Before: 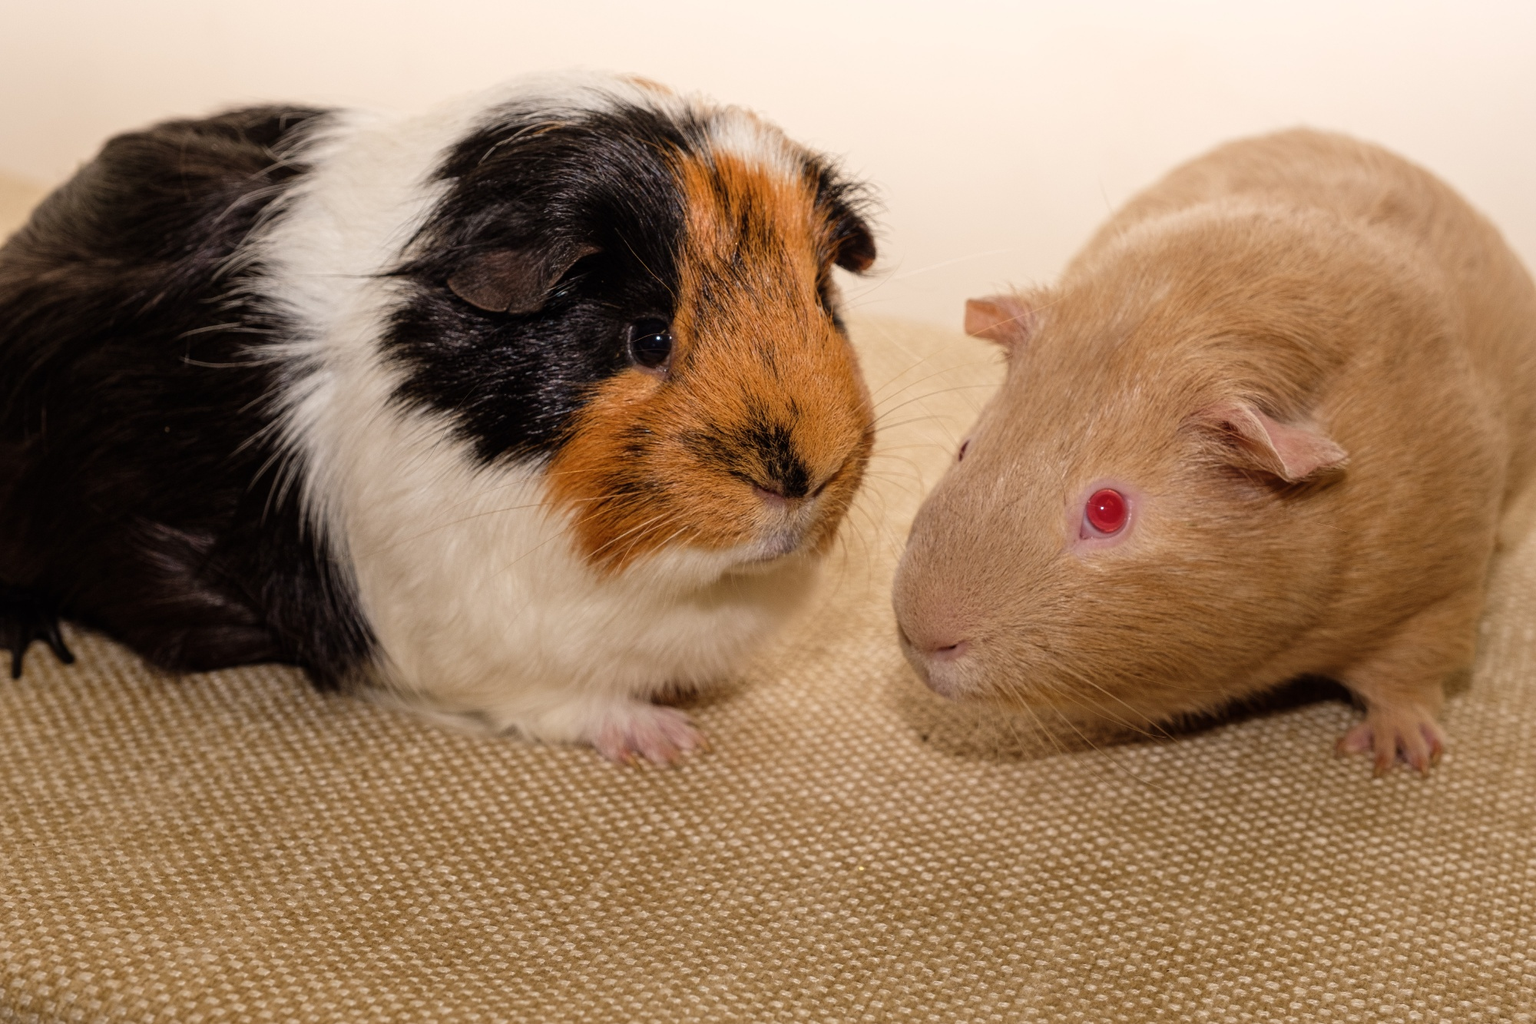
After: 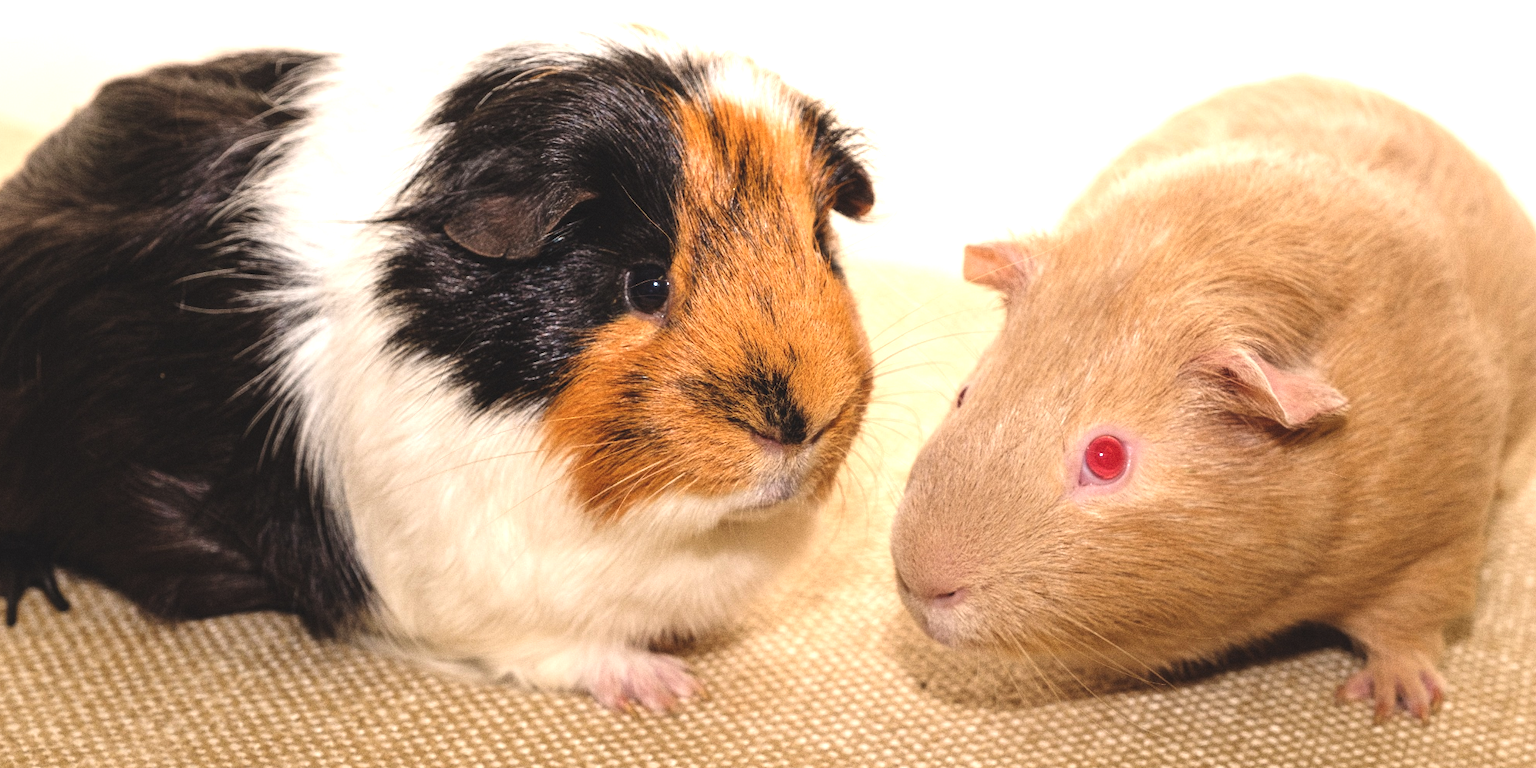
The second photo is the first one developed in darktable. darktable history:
exposure: black level correction -0.005, exposure 1 EV, compensate highlight preservation false
crop: left 0.387%, top 5.469%, bottom 19.809%
grain: on, module defaults
